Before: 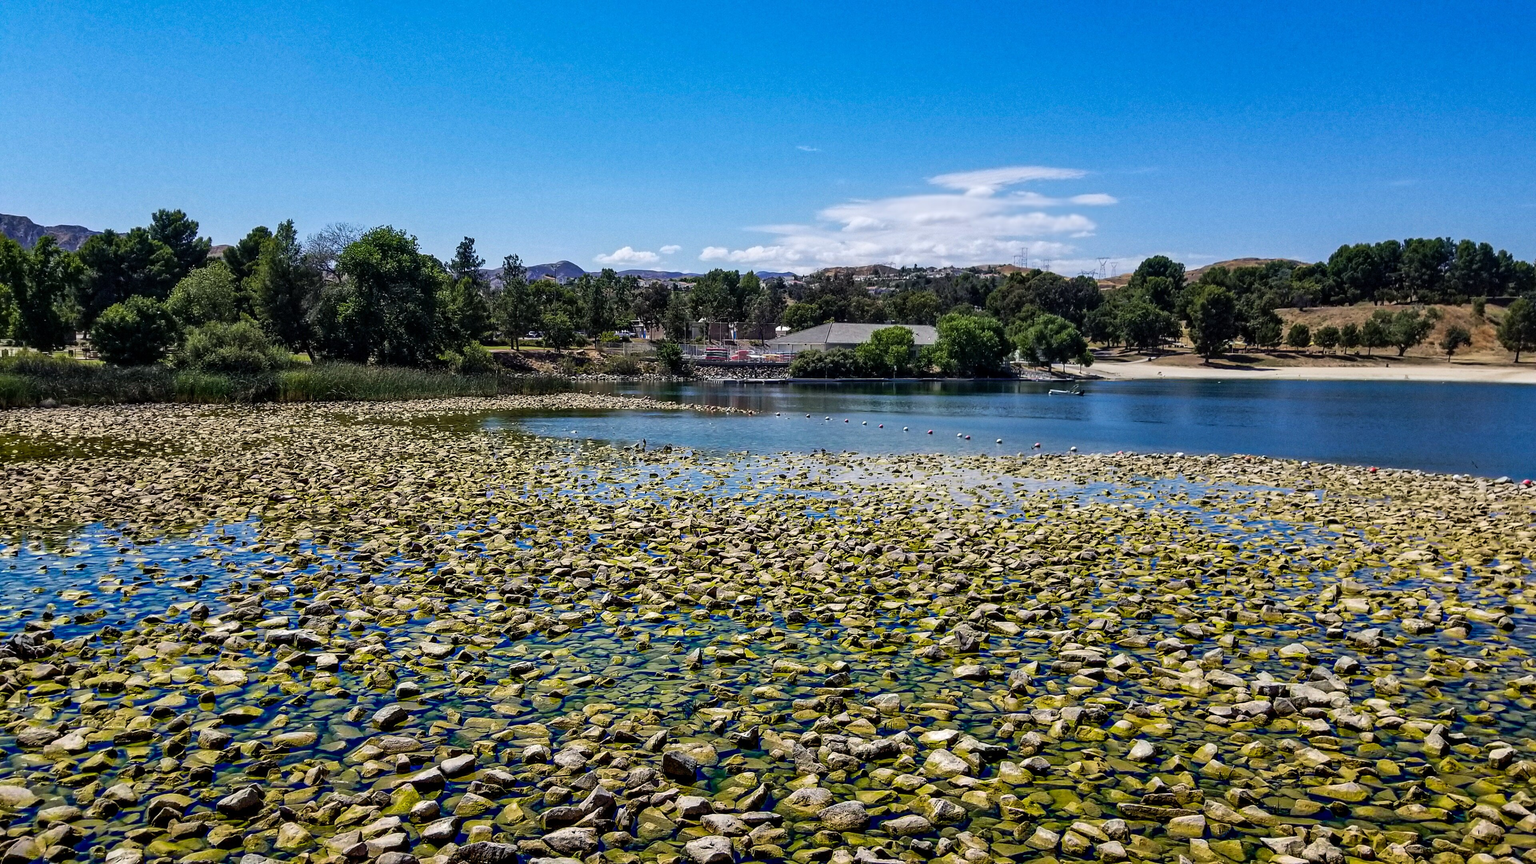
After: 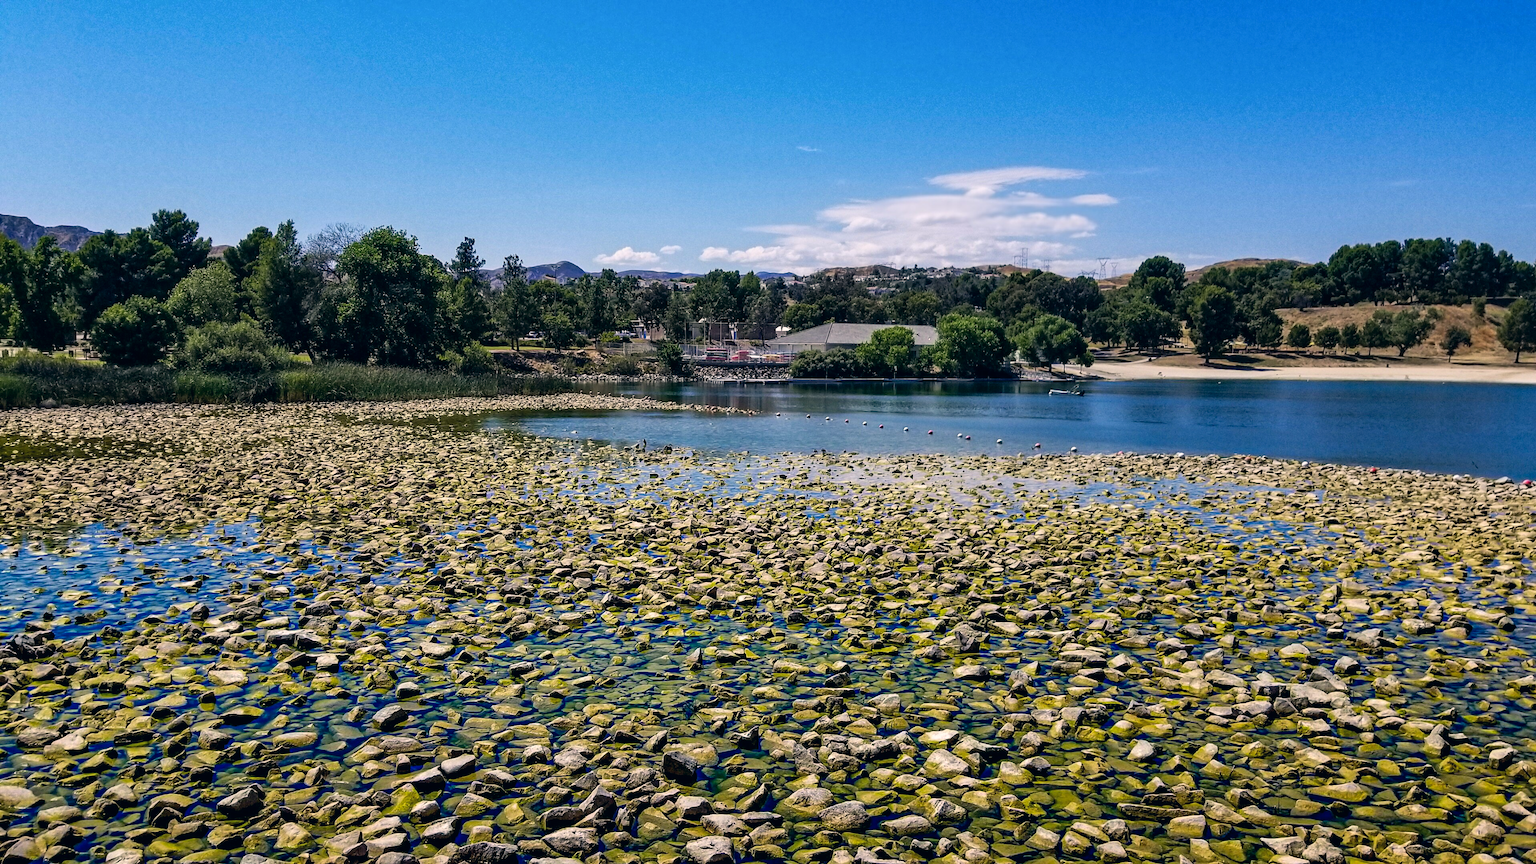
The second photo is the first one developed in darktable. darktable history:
color correction: highlights a* 5.4, highlights b* 5.35, shadows a* -4.52, shadows b* -5.28
